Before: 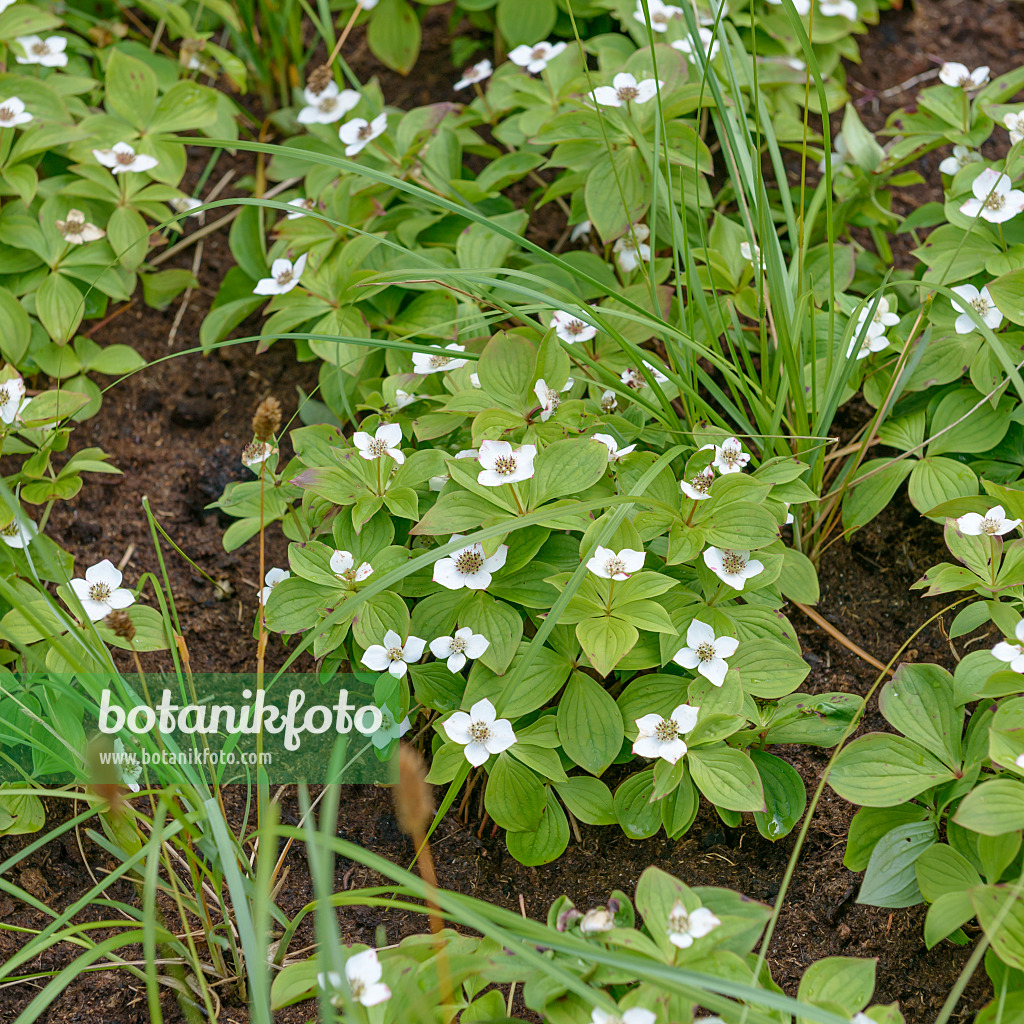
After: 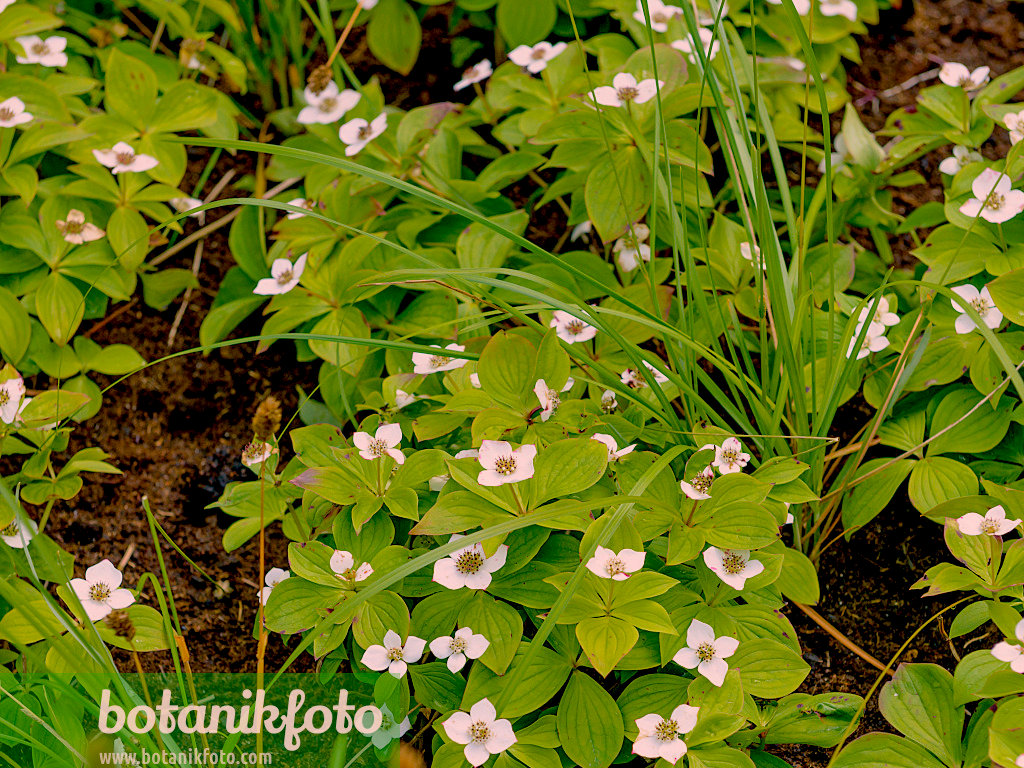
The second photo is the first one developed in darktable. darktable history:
crop: bottom 24.991%
color balance rgb: shadows lift › chroma 0.879%, shadows lift › hue 112.08°, highlights gain › chroma 4.515%, highlights gain › hue 34.39°, linear chroma grading › global chroma 0.435%, perceptual saturation grading › global saturation 31.297%, contrast -10.64%
exposure: black level correction 0.028, exposure -0.082 EV, compensate highlight preservation false
